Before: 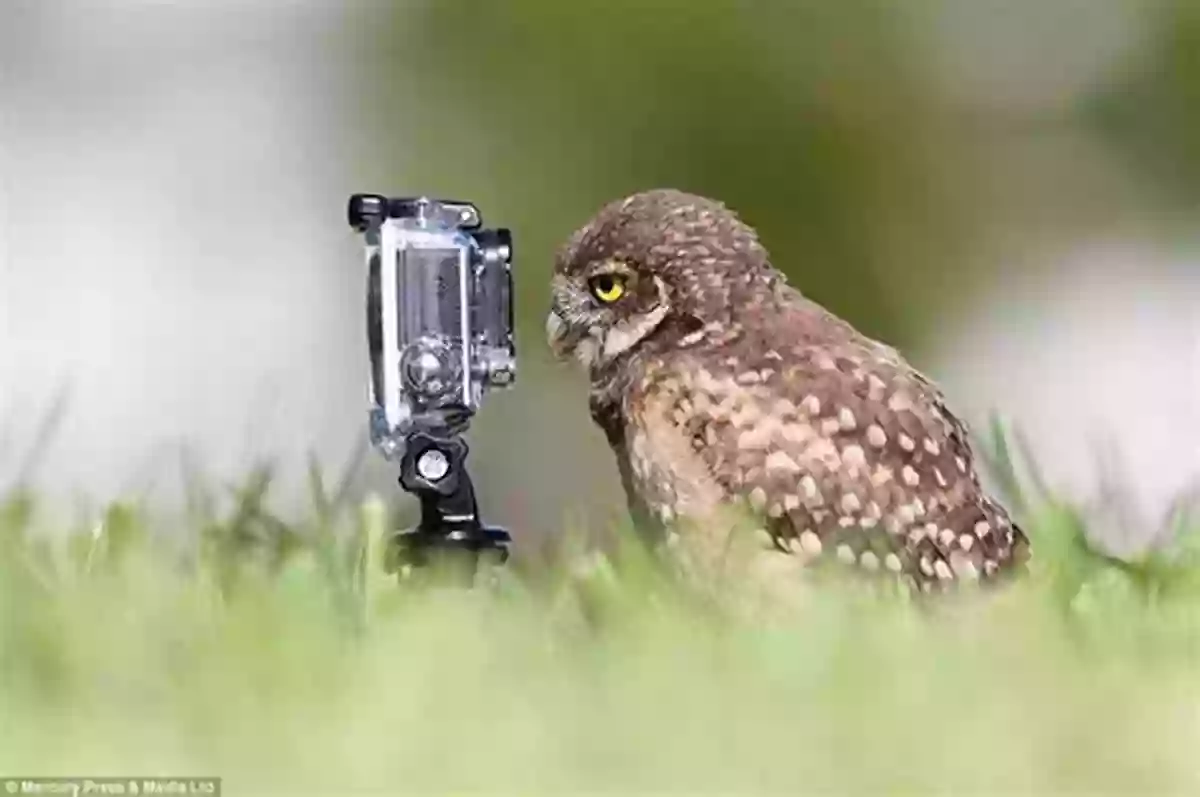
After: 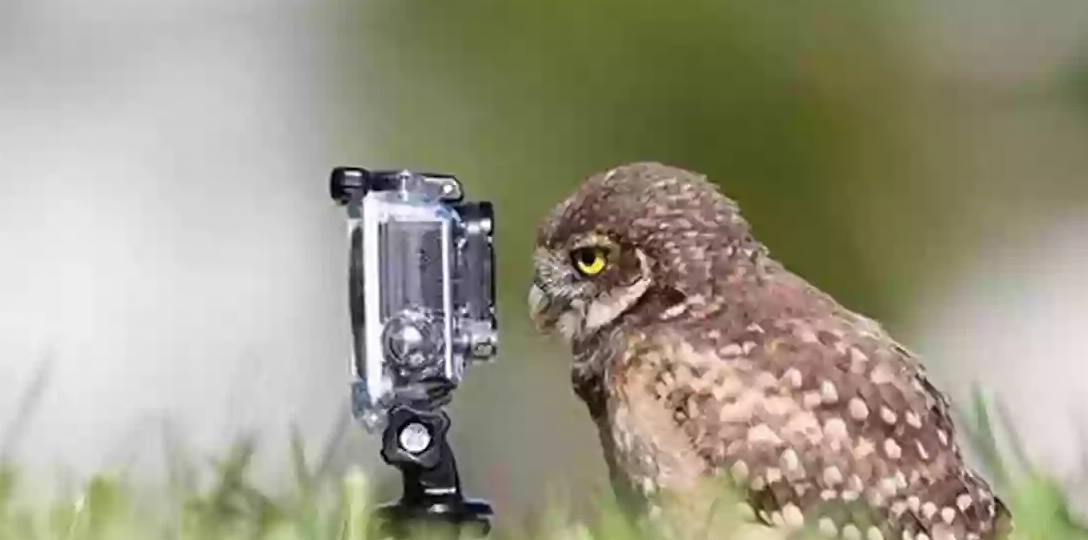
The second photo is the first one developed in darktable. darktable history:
crop: left 1.509%, top 3.452%, right 7.696%, bottom 28.452%
grain: coarseness 0.81 ISO, strength 1.34%, mid-tones bias 0%
exposure: black level correction 0, compensate exposure bias true, compensate highlight preservation false
